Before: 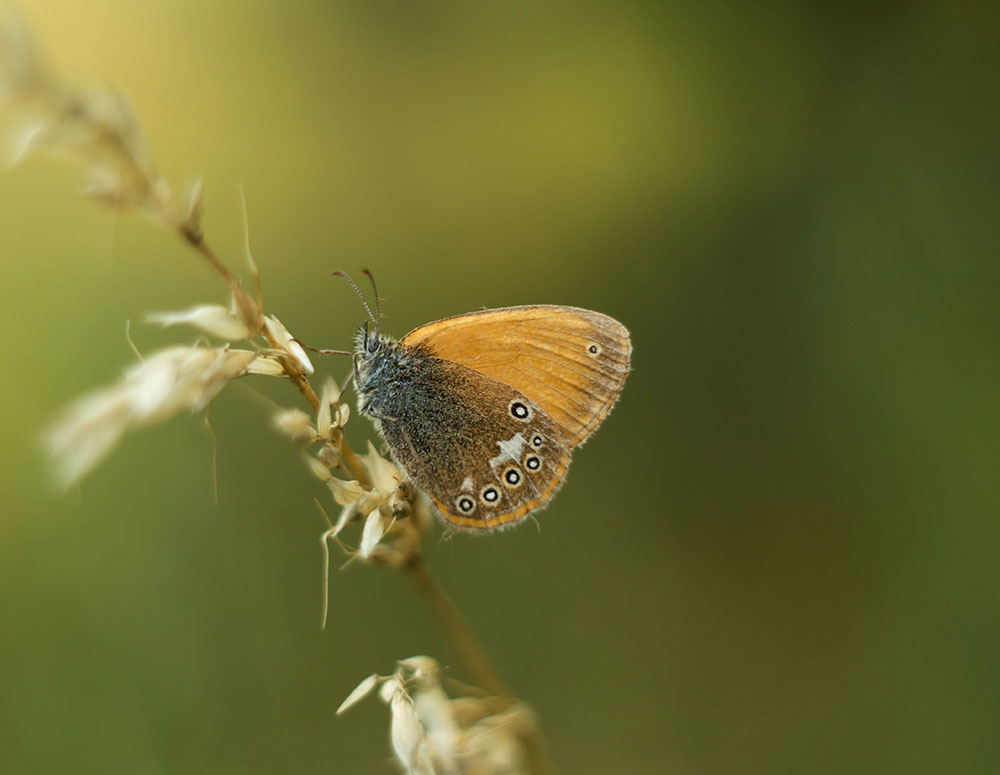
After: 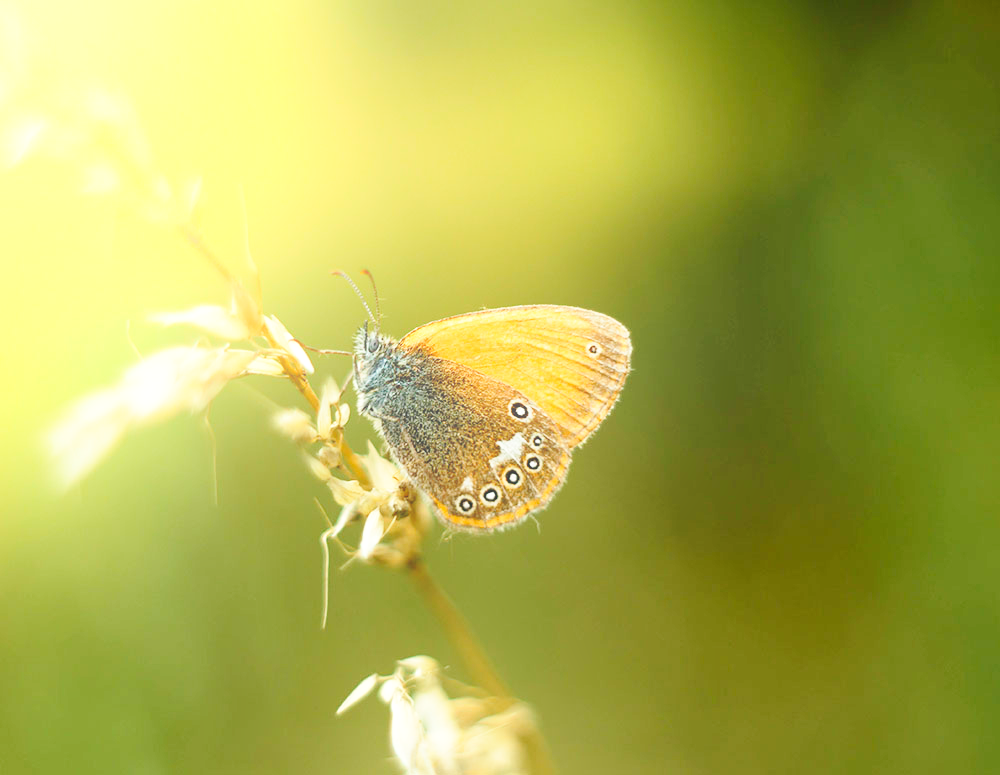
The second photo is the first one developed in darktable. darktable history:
bloom: on, module defaults
base curve: curves: ch0 [(0, 0) (0.028, 0.03) (0.121, 0.232) (0.46, 0.748) (0.859, 0.968) (1, 1)], preserve colors none
exposure: black level correction 0.001, exposure 0.5 EV, compensate exposure bias true, compensate highlight preservation false
